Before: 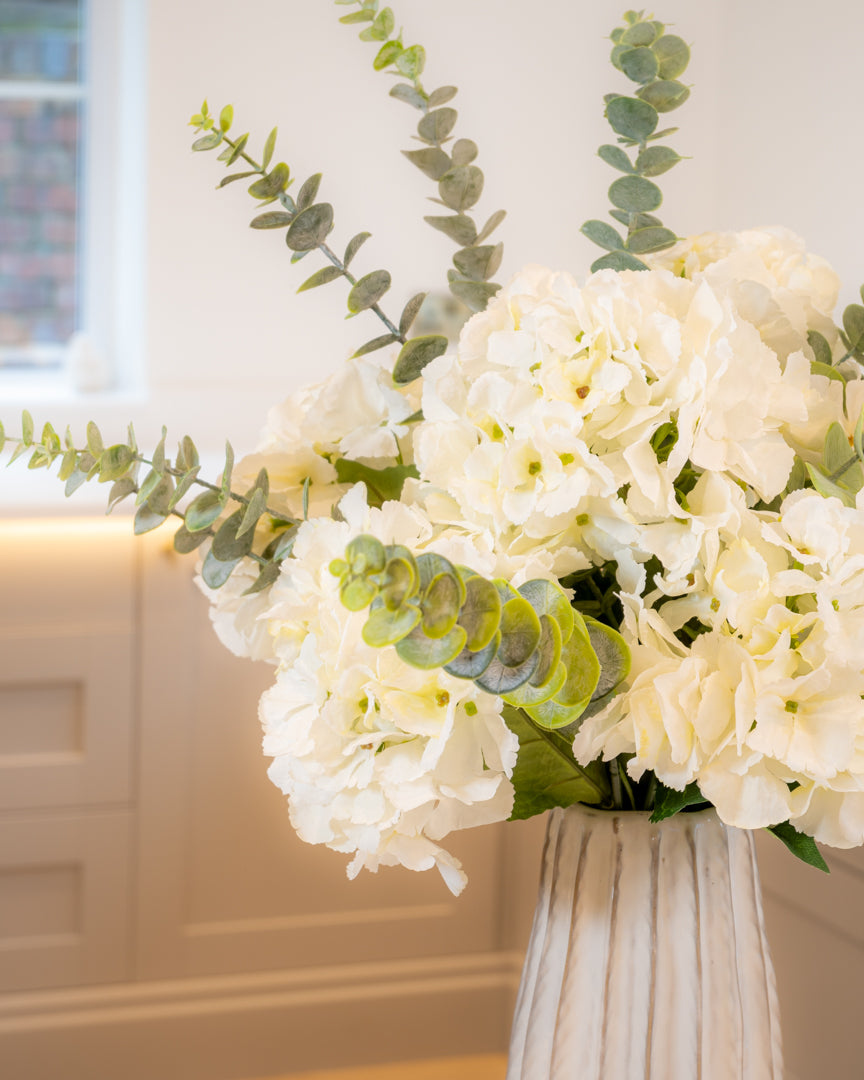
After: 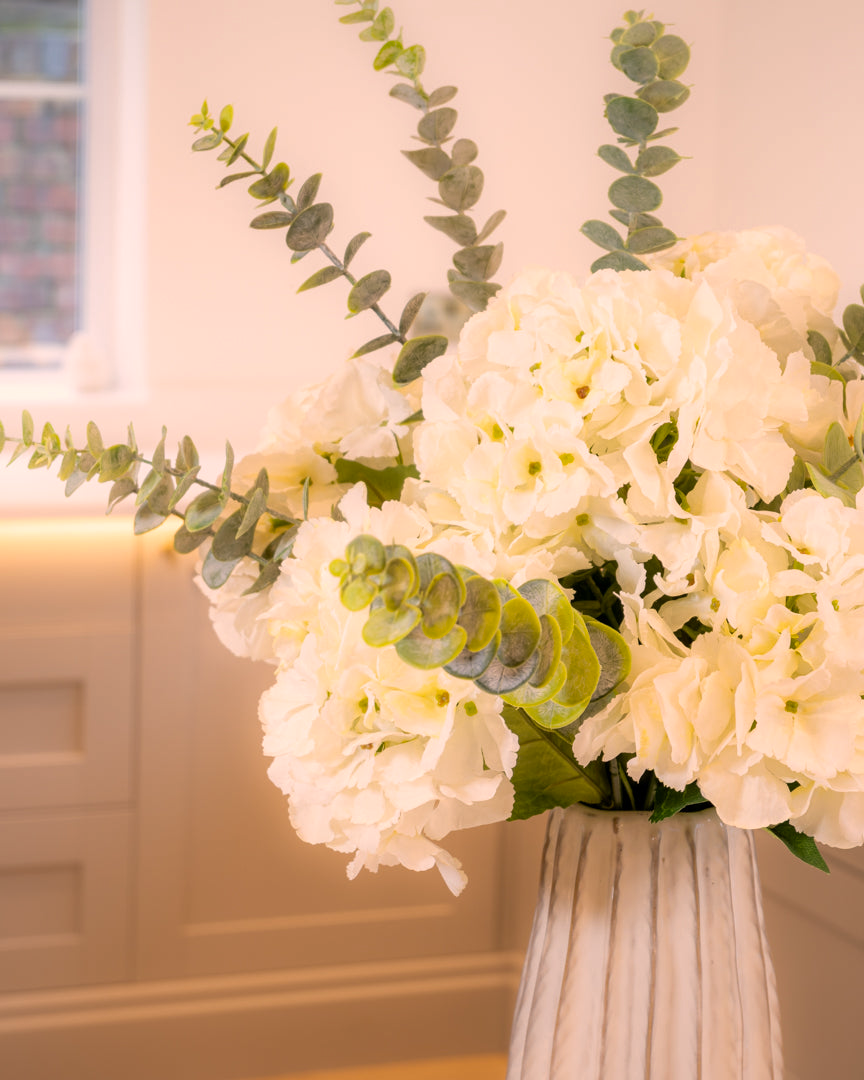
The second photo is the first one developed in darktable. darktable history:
color correction: highlights a* 11.96, highlights b* 11.58
base curve: curves: ch0 [(0, 0) (0.303, 0.277) (1, 1)]
